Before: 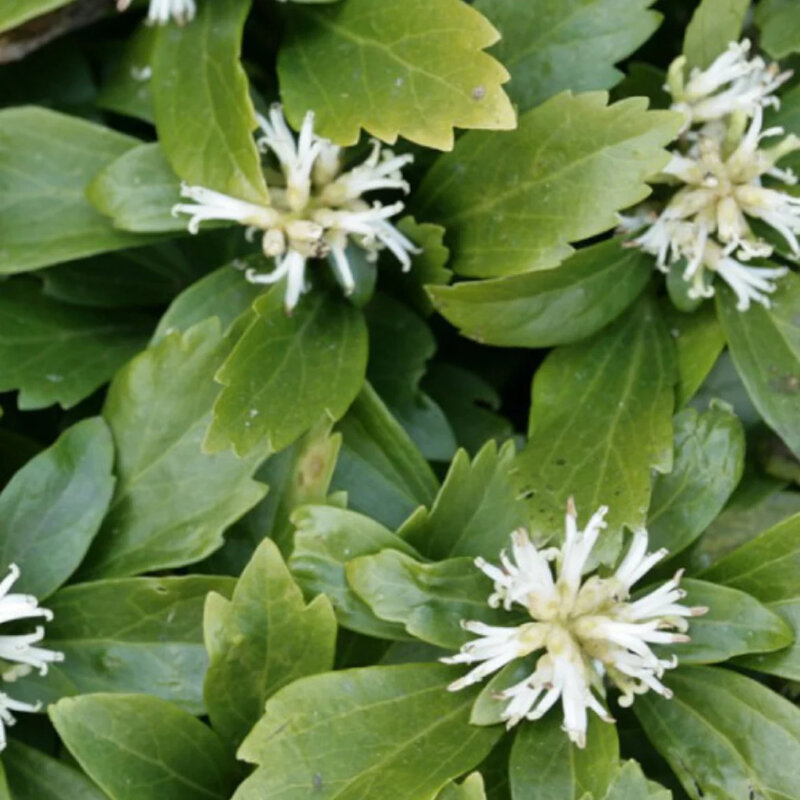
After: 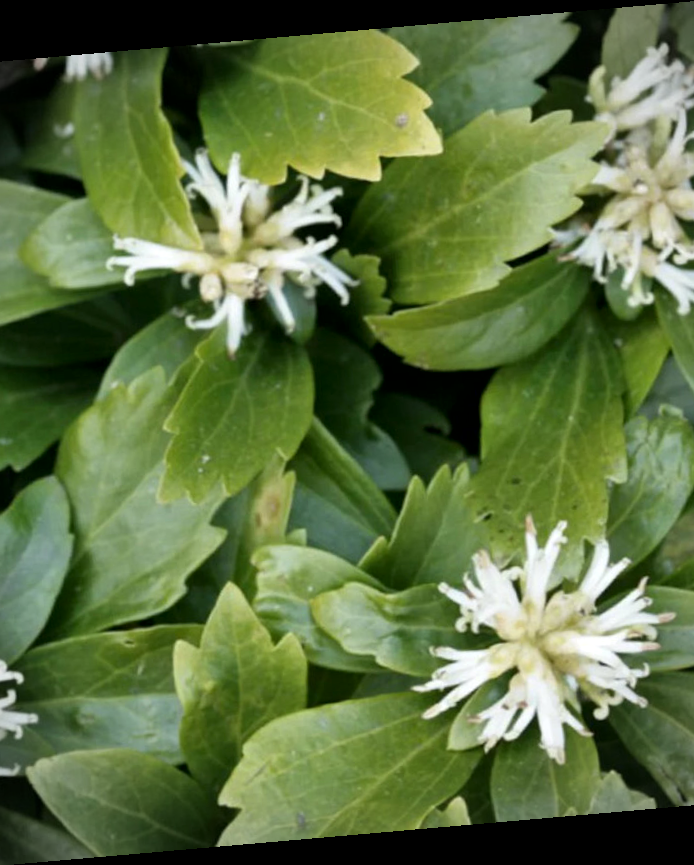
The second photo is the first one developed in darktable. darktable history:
crop and rotate: left 9.597%, right 10.195%
vignetting: on, module defaults
local contrast: mode bilateral grid, contrast 20, coarseness 50, detail 130%, midtone range 0.2
rotate and perspective: rotation -4.98°, automatic cropping off
